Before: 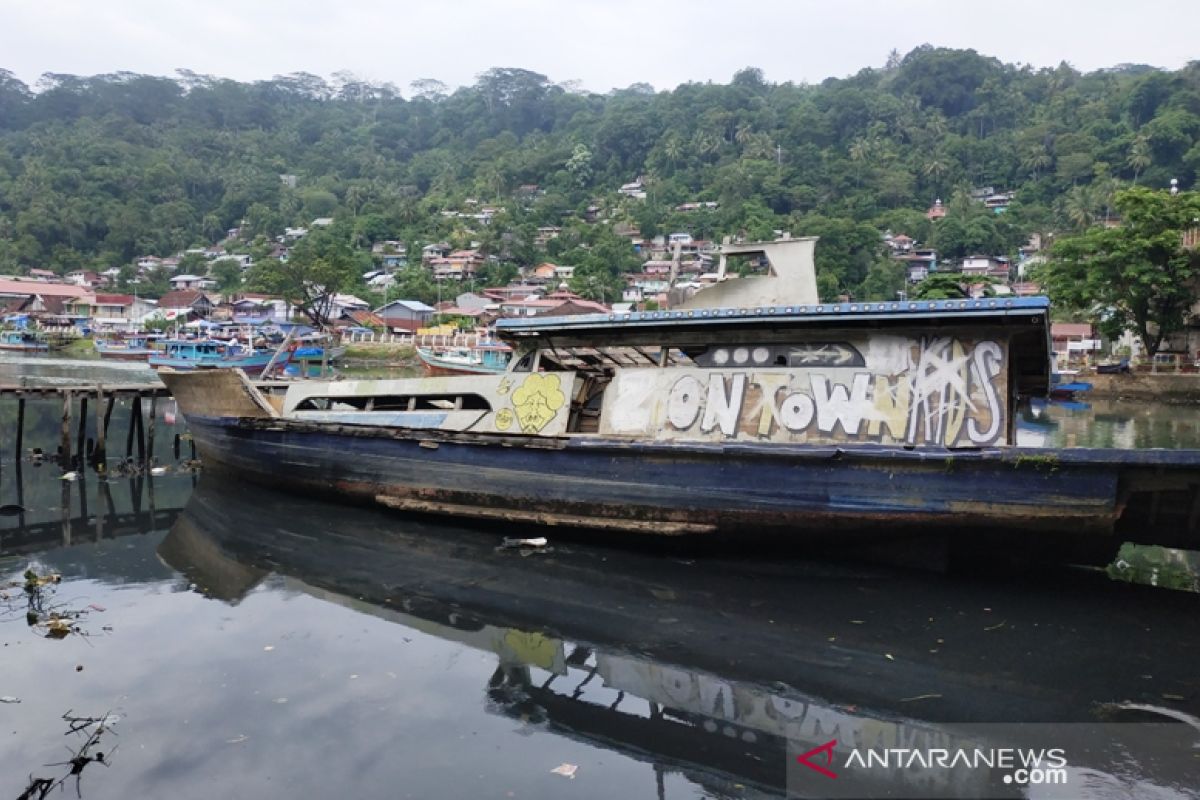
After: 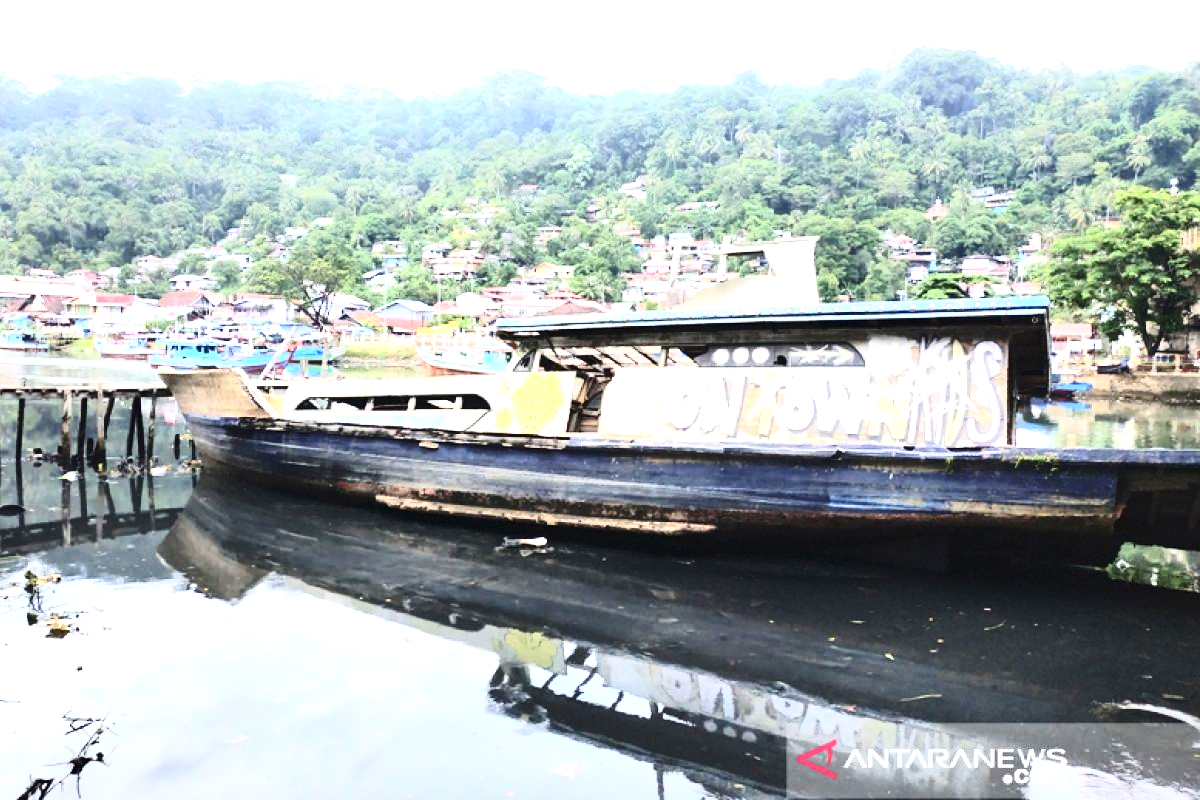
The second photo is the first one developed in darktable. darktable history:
exposure: black level correction 0, exposure 1.674 EV, compensate highlight preservation false
contrast brightness saturation: contrast 0.392, brightness 0.103
